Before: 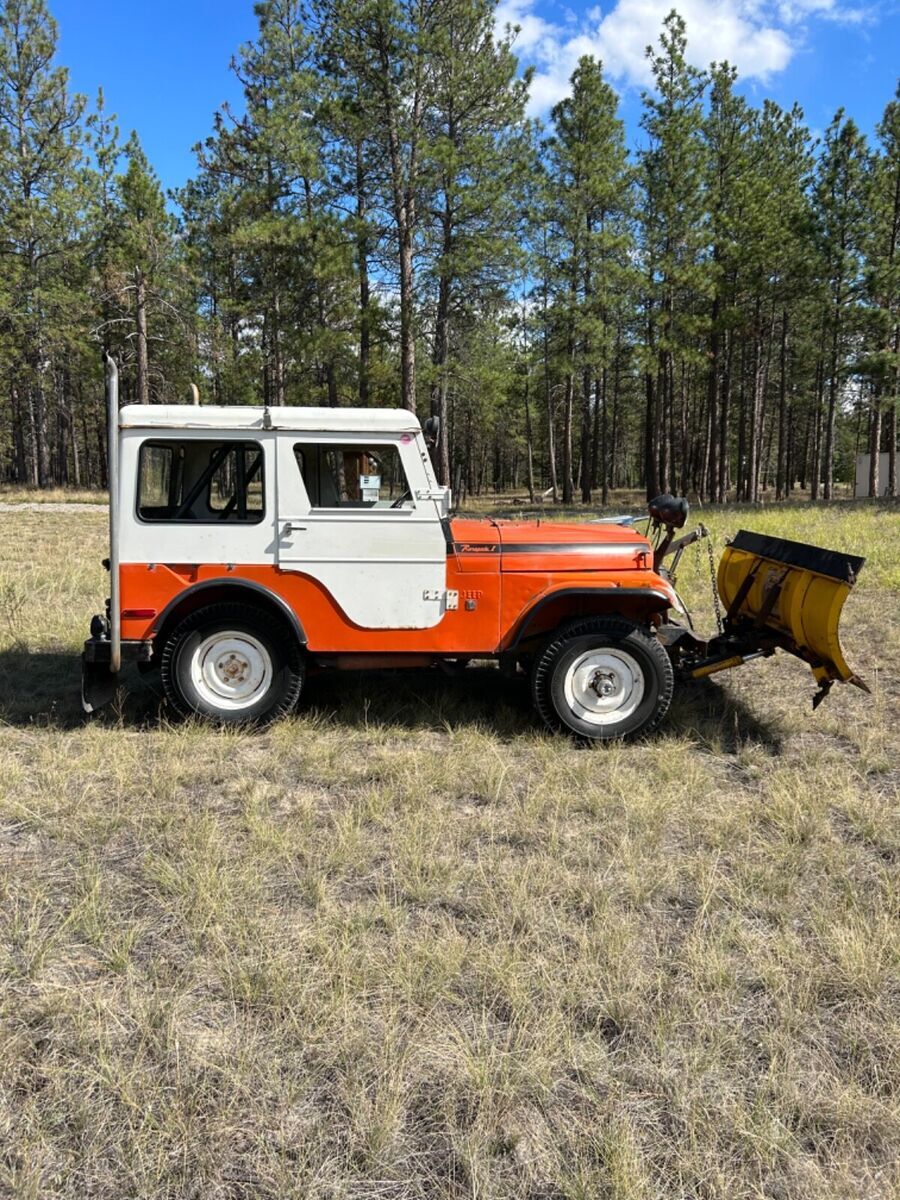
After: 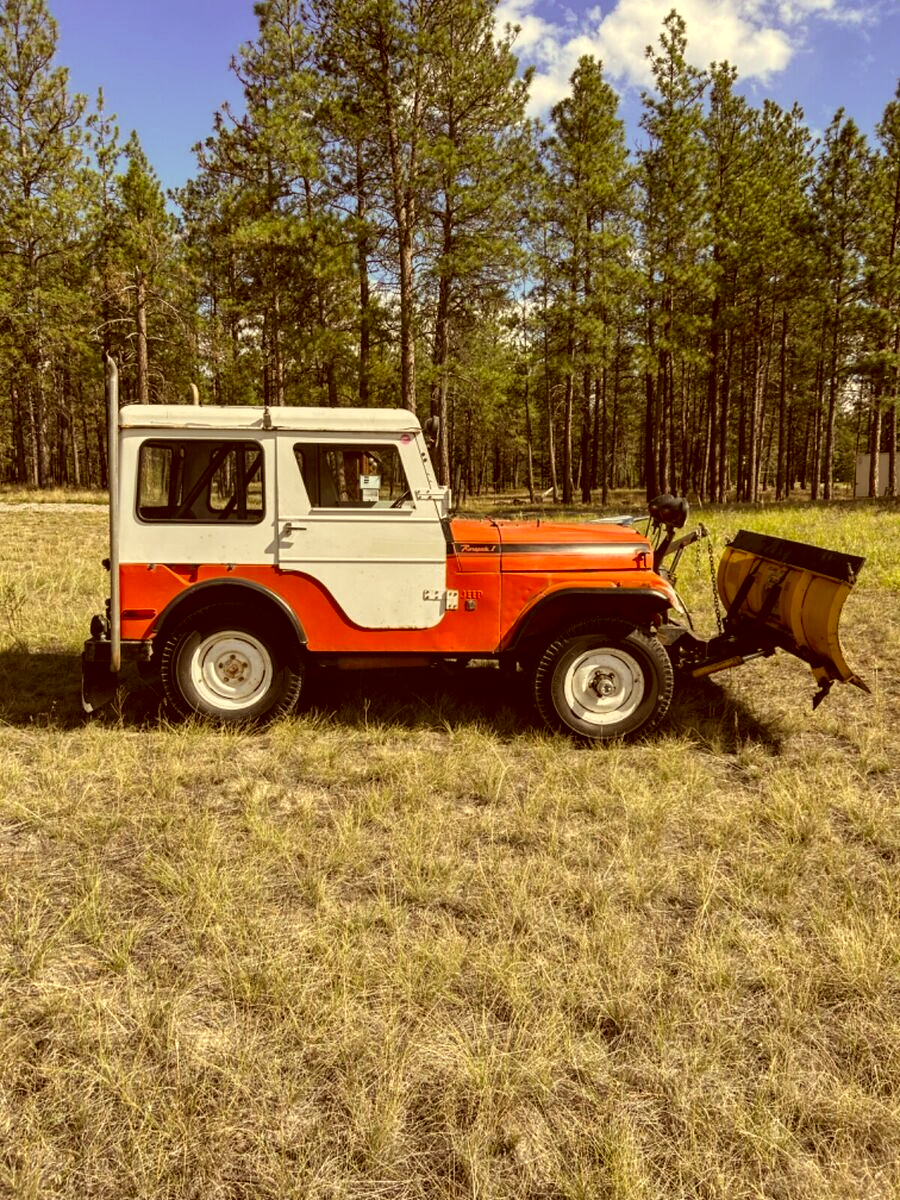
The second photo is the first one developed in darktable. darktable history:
color correction: highlights a* 0.993, highlights b* 23.7, shadows a* 15.43, shadows b* 24.76
local contrast: on, module defaults
